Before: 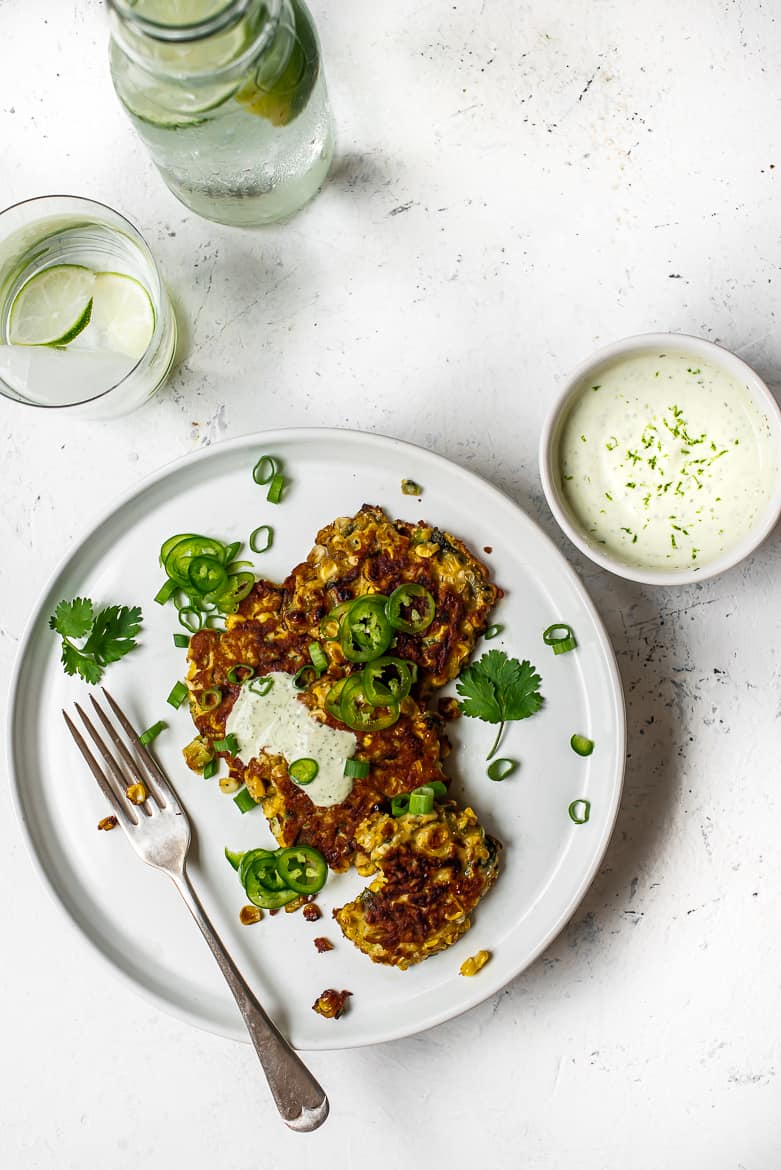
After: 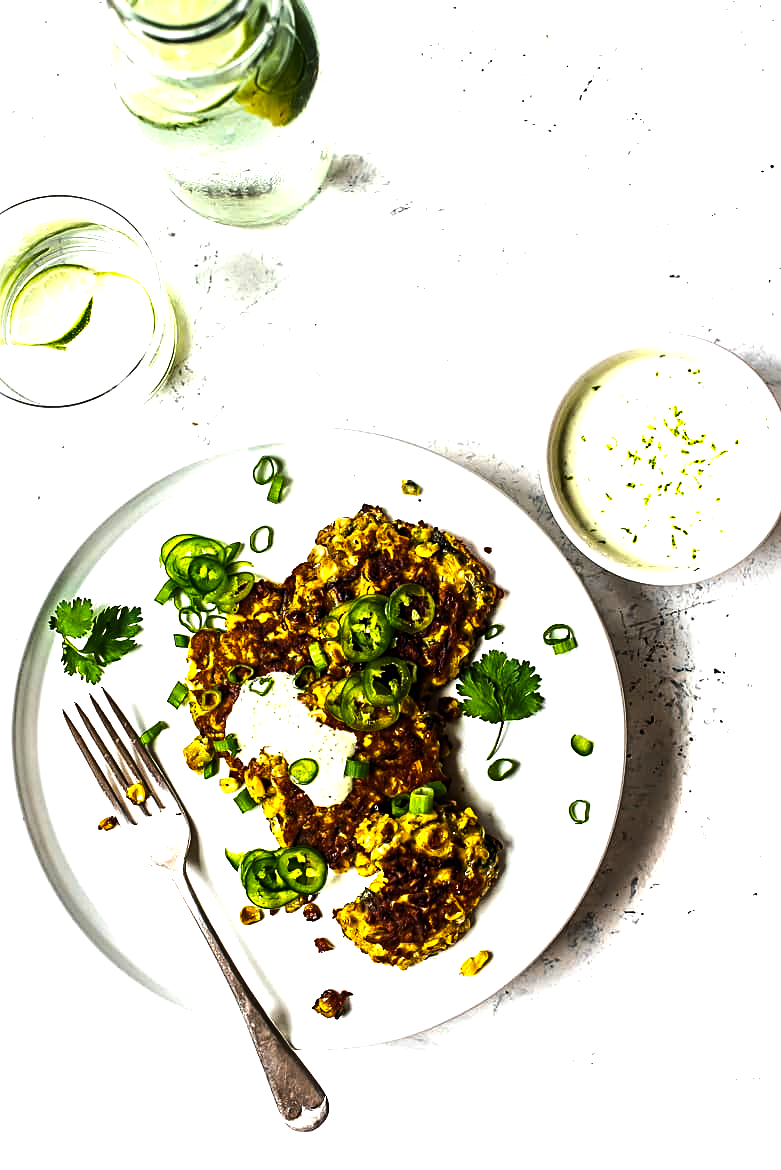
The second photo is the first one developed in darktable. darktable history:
tone equalizer: -8 EV -0.753 EV, -7 EV -0.697 EV, -6 EV -0.621 EV, -5 EV -0.394 EV, -3 EV 0.4 EV, -2 EV 0.6 EV, -1 EV 0.693 EV, +0 EV 0.748 EV, edges refinement/feathering 500, mask exposure compensation -1.57 EV, preserve details no
color balance rgb: power › hue 74.2°, global offset › luminance 0.255%, linear chroma grading › global chroma 25.587%, perceptual saturation grading › global saturation -0.136%, perceptual brilliance grading › highlights 18.457%, perceptual brilliance grading › mid-tones 31.439%, perceptual brilliance grading › shadows -30.52%, global vibrance 15.535%
sharpen: radius 2.52, amount 0.327
local contrast: mode bilateral grid, contrast 20, coarseness 50, detail 119%, midtone range 0.2
